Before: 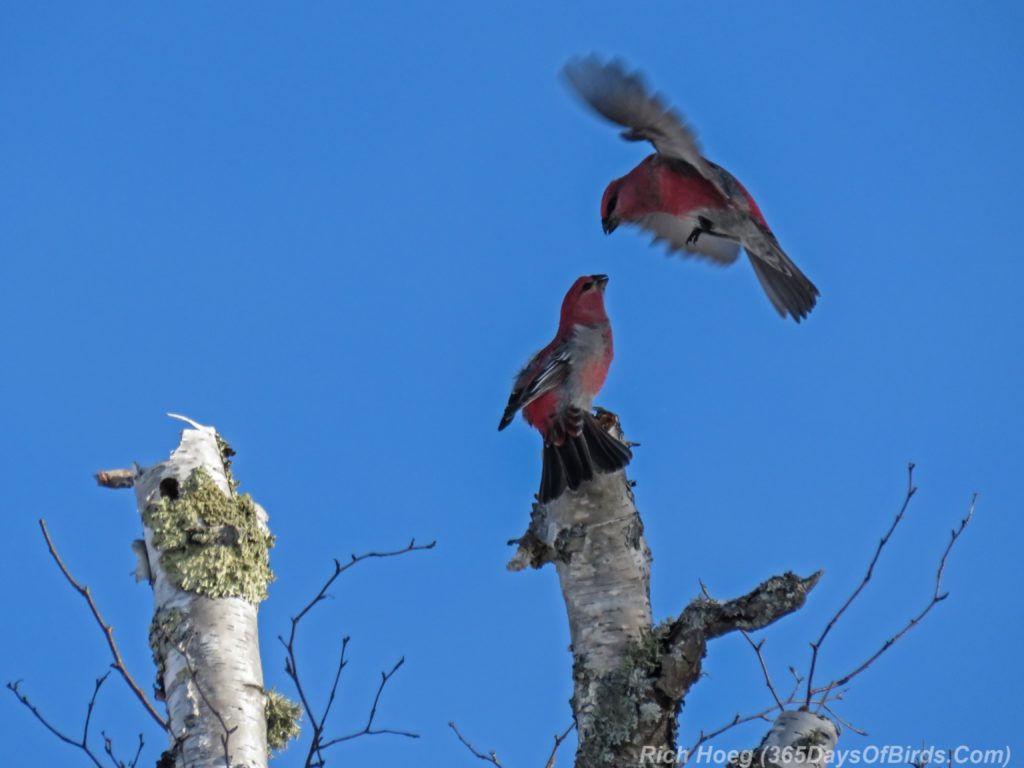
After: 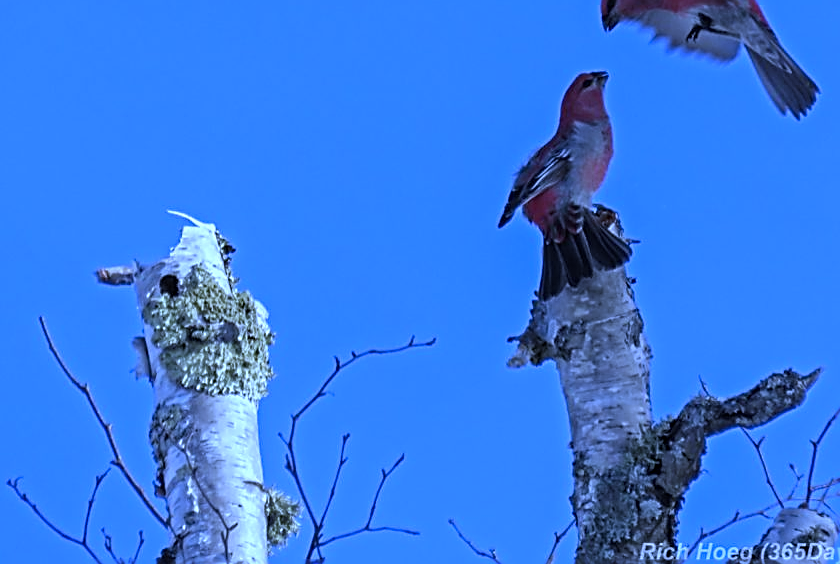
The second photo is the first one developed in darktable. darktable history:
sharpen: amount 0.901
crop: top 26.531%, right 17.959%
white balance: red 0.766, blue 1.537
